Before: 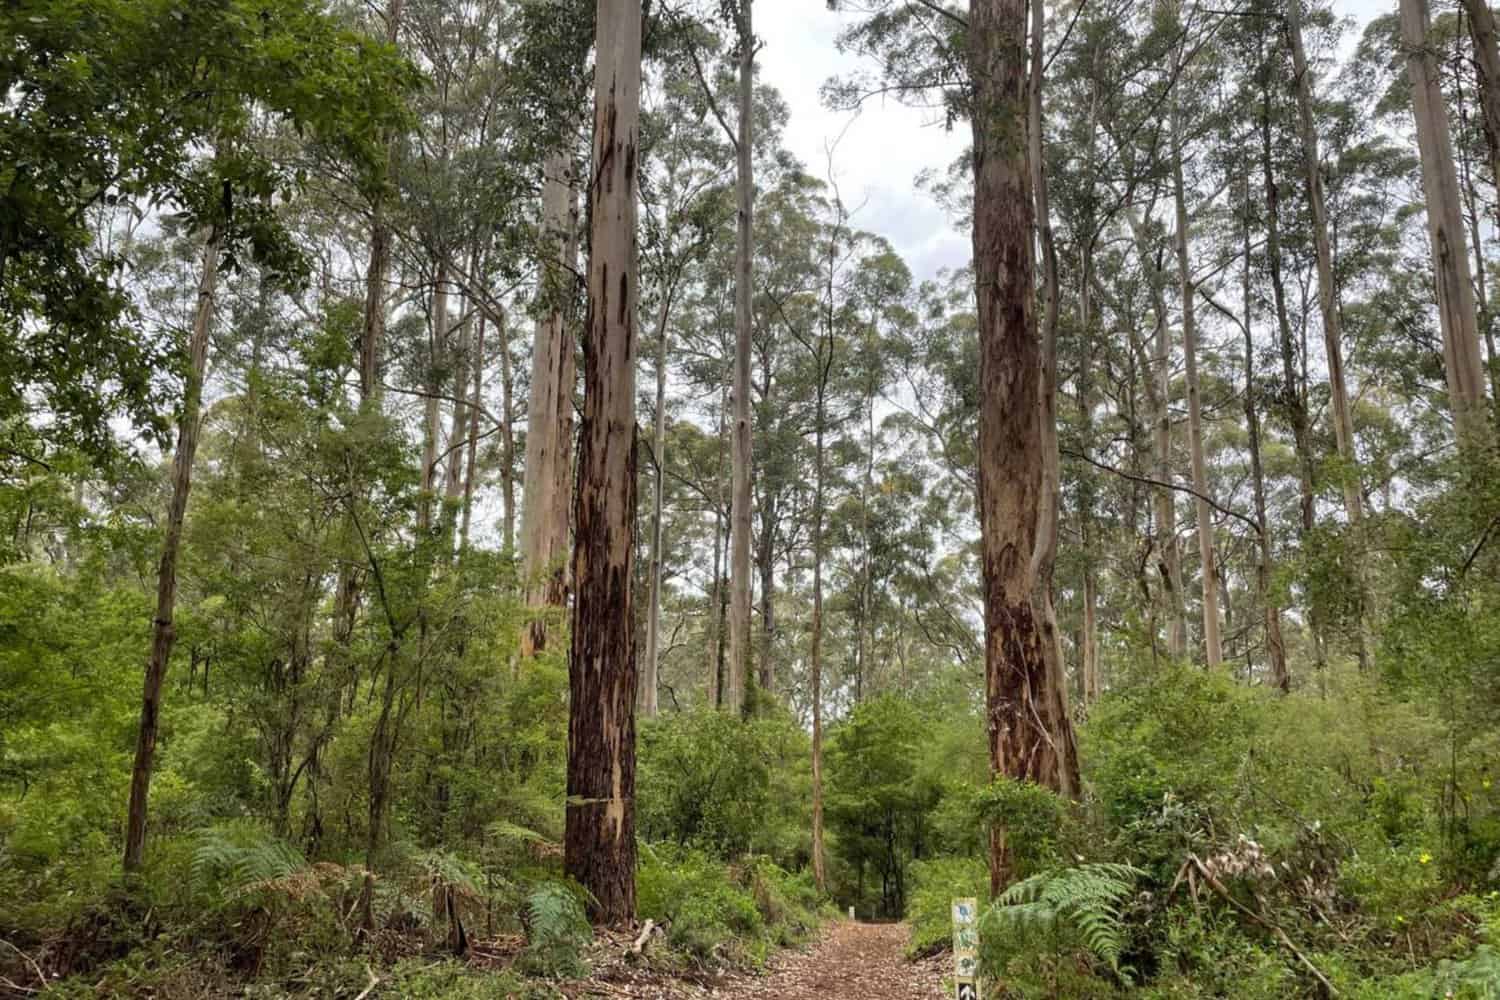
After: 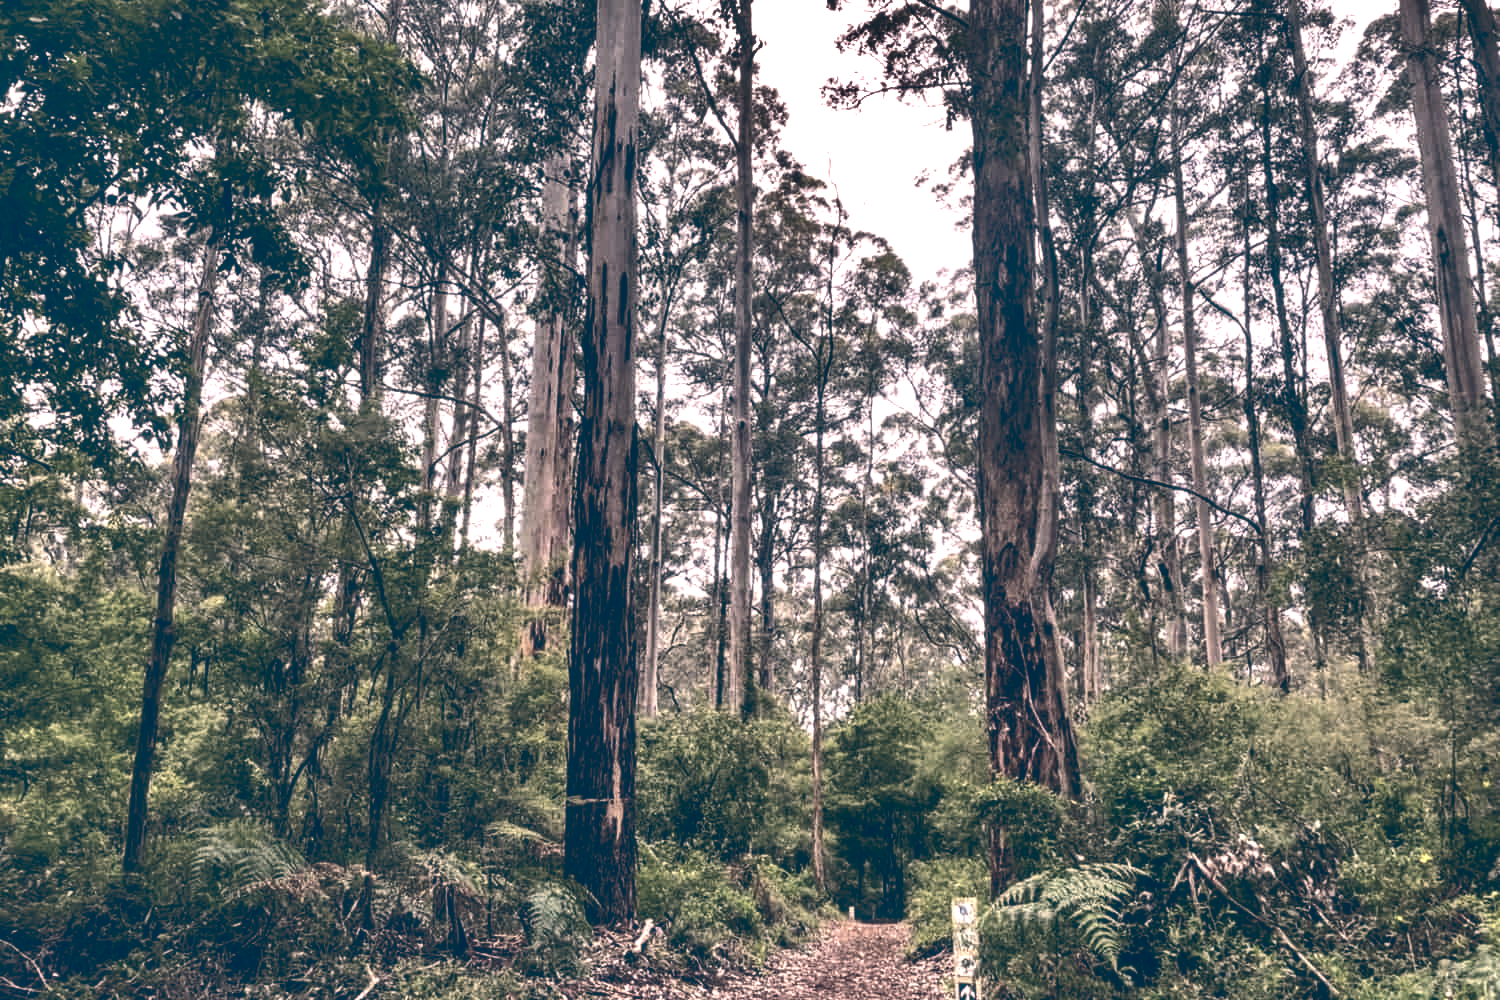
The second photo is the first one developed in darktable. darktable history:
local contrast: detail 142%
shadows and highlights: shadows 24.5, highlights -78.15, soften with gaussian
basic adjustments: exposure 0.32 EV, highlight compression 1, contrast 0.15, saturation -0.26, vibrance -0.34
color balance: lift [1.006, 0.985, 1.002, 1.015], gamma [1, 0.953, 1.008, 1.047], gain [1.076, 1.13, 1.004, 0.87]
tone curve: curves: ch0 [(0, 0.142) (0.384, 0.314) (0.752, 0.711) (0.991, 0.95)]; ch1 [(0.006, 0.129) (0.346, 0.384) (1, 1)]; ch2 [(0.003, 0.057) (0.261, 0.248) (1, 1)], color space Lab, independent channels
